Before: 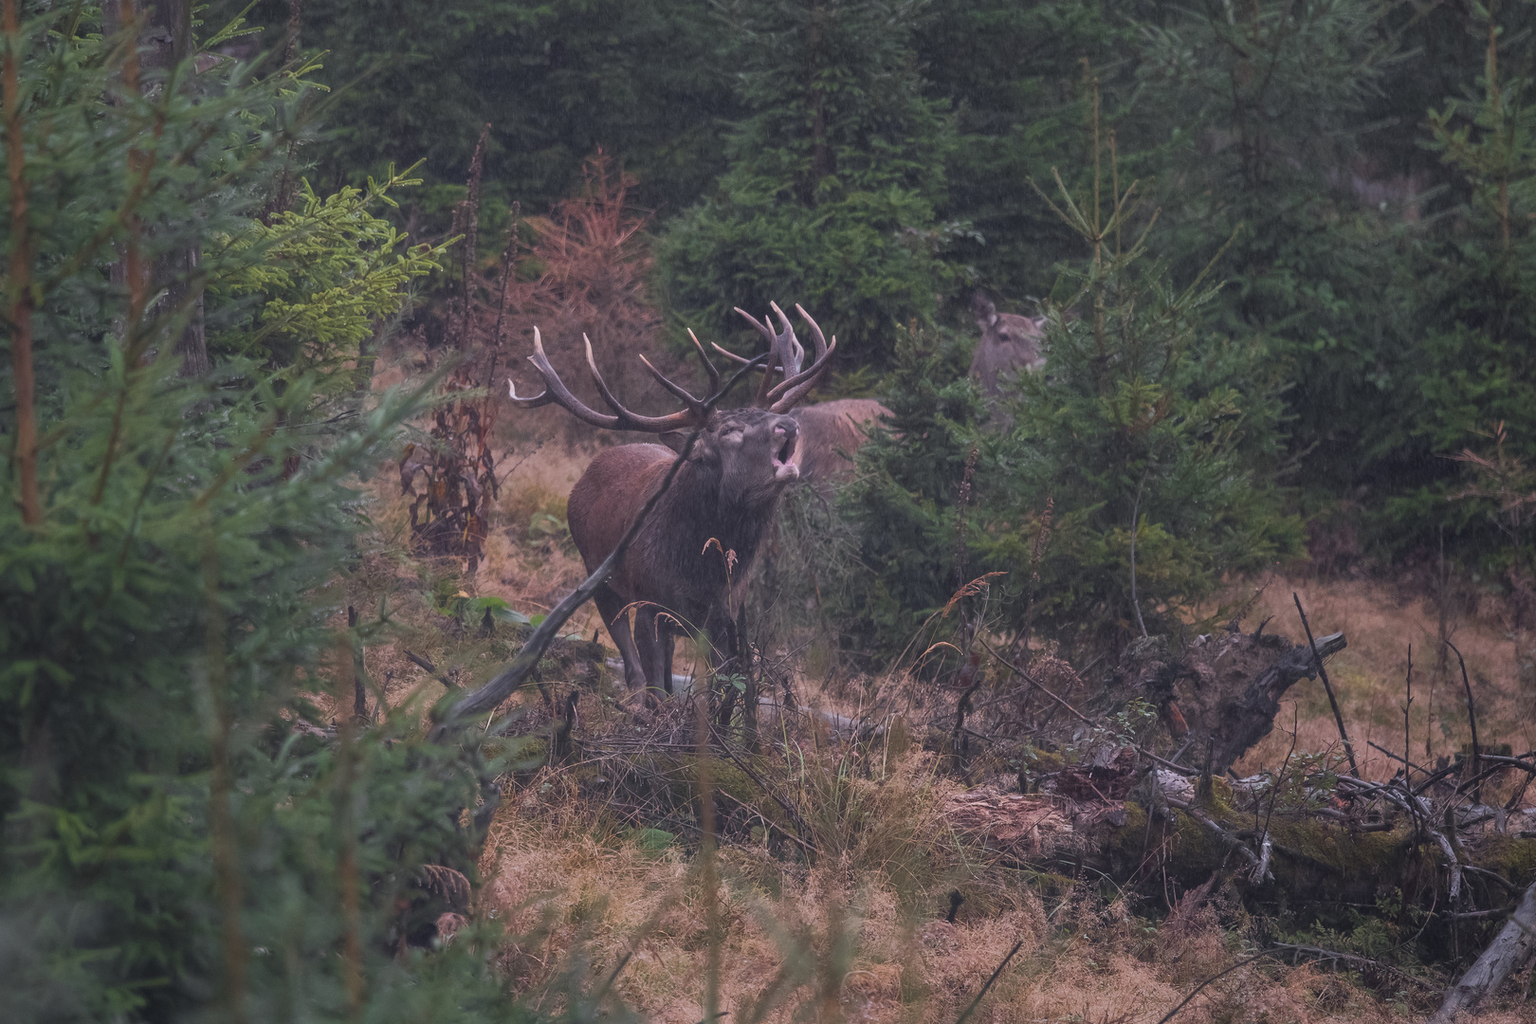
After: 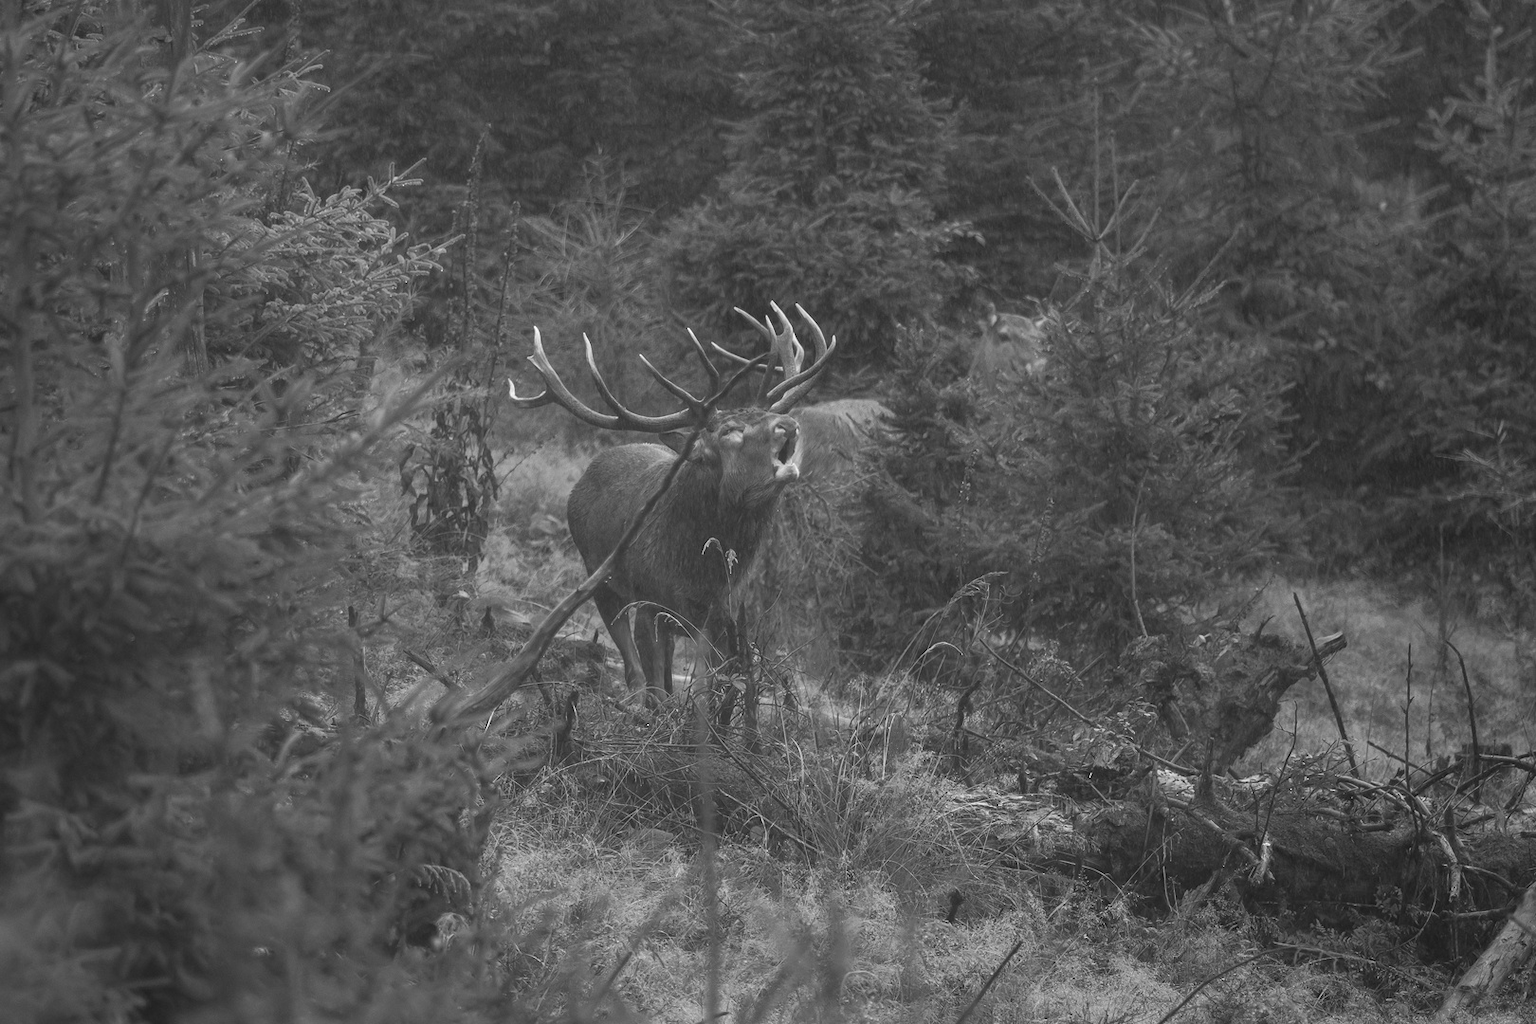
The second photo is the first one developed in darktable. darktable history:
color calibration: output gray [0.22, 0.42, 0.37, 0], illuminant as shot in camera, x 0.358, y 0.373, temperature 4628.91 K
color balance rgb: linear chroma grading › mid-tones 7.505%, perceptual saturation grading › global saturation 44.561%, perceptual saturation grading › highlights -50.377%, perceptual saturation grading › shadows 30.172%, perceptual brilliance grading › global brilliance 11.866%, global vibrance 20%
